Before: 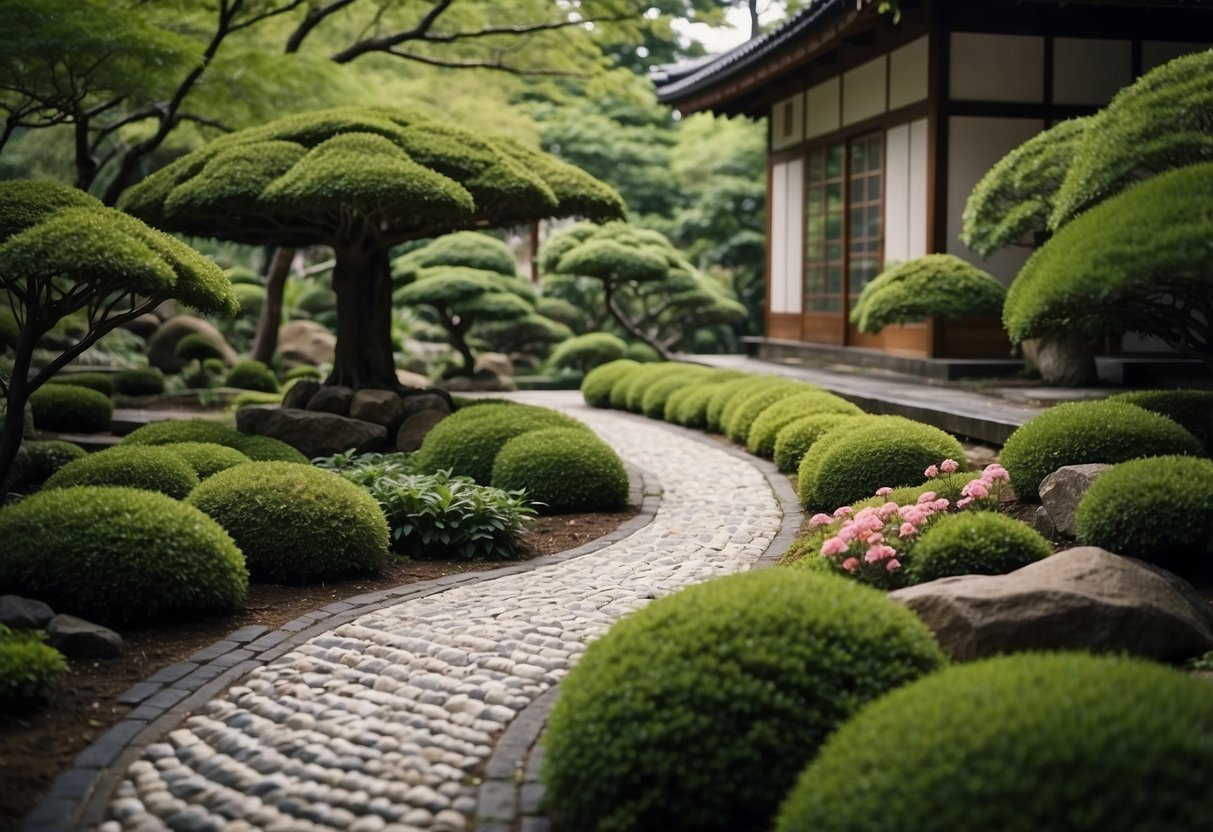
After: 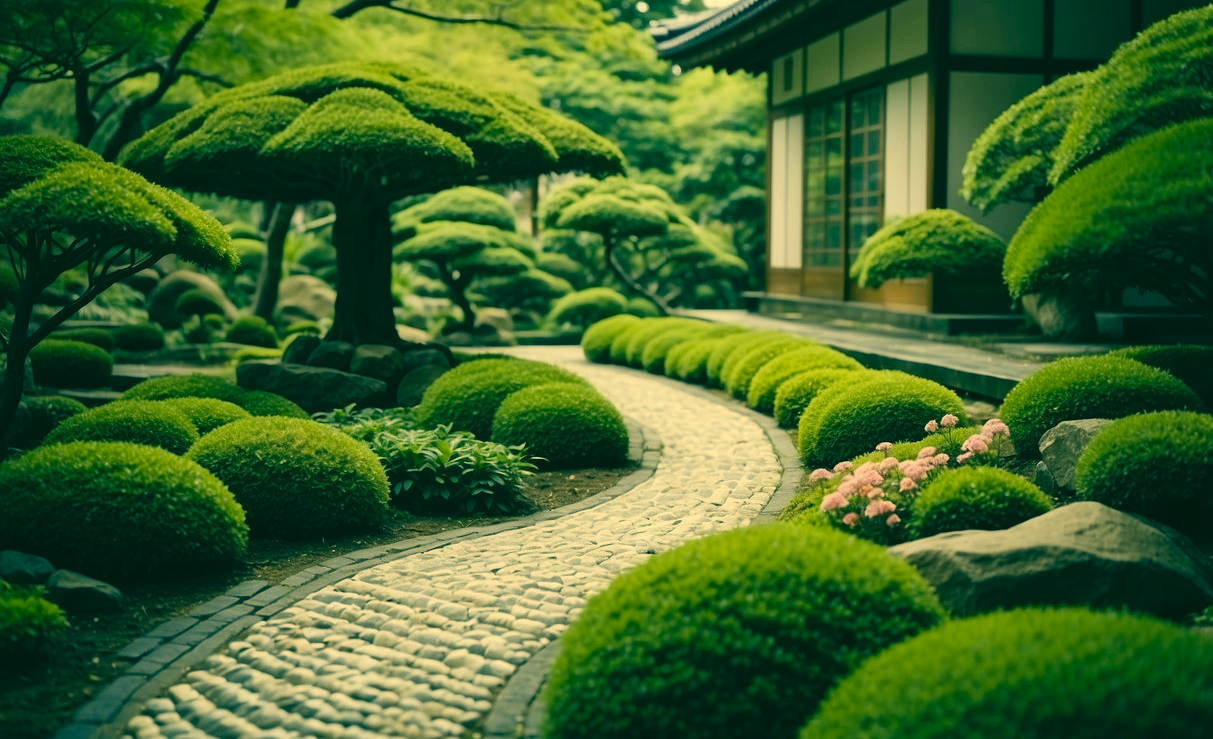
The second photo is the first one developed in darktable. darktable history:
color correction: highlights a* 2.26, highlights b* 34.4, shadows a* -37.06, shadows b* -6.03
crop and rotate: top 5.475%, bottom 5.674%
contrast brightness saturation: contrast 0.052, brightness 0.062, saturation 0.014
